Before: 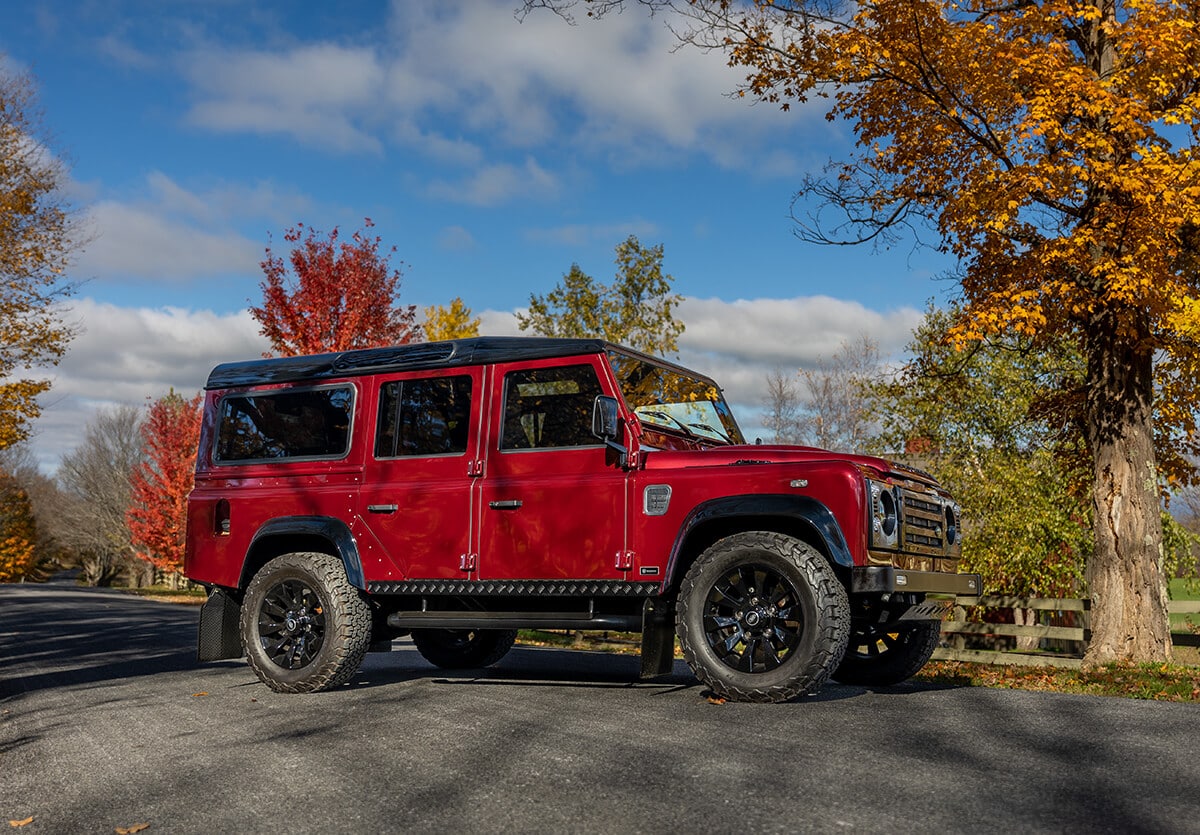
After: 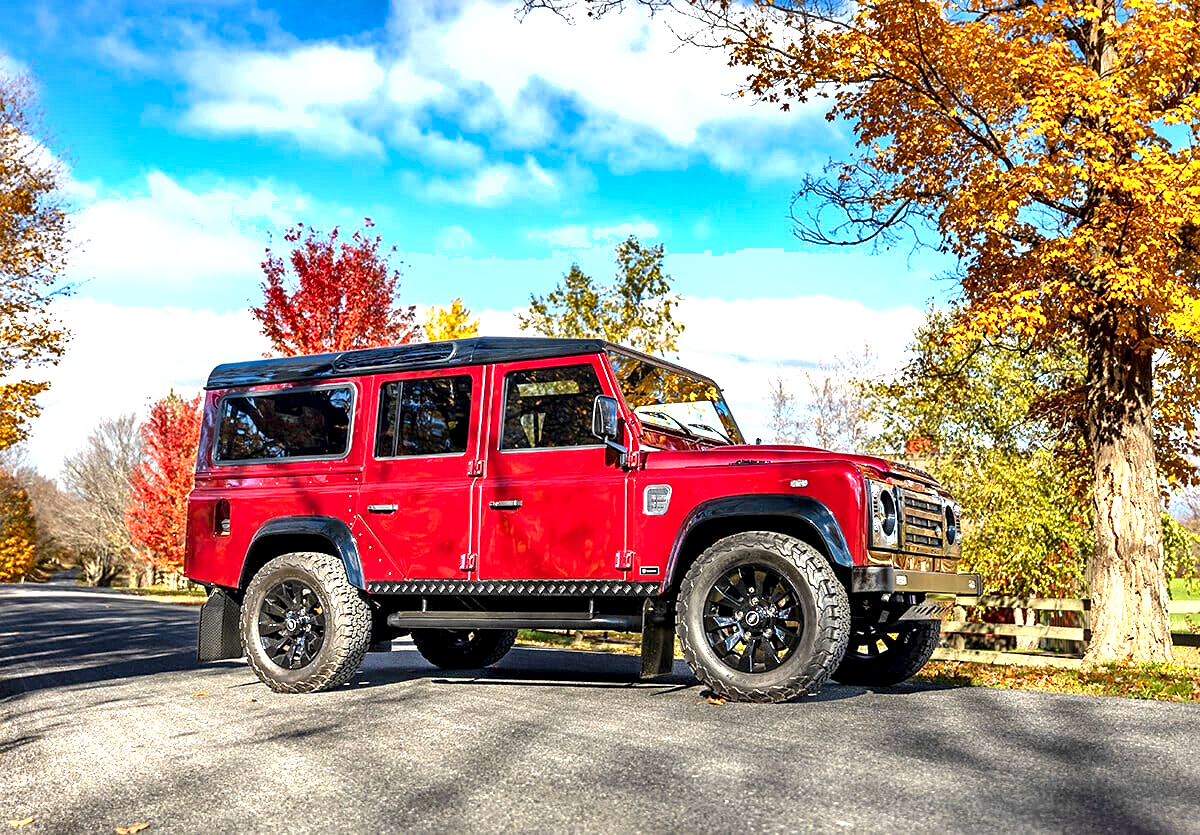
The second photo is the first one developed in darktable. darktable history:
shadows and highlights: soften with gaussian
tone equalizer: on, module defaults
exposure: black level correction 0.002, exposure 1.993 EV, compensate highlight preservation false
sharpen: amount 0.215
